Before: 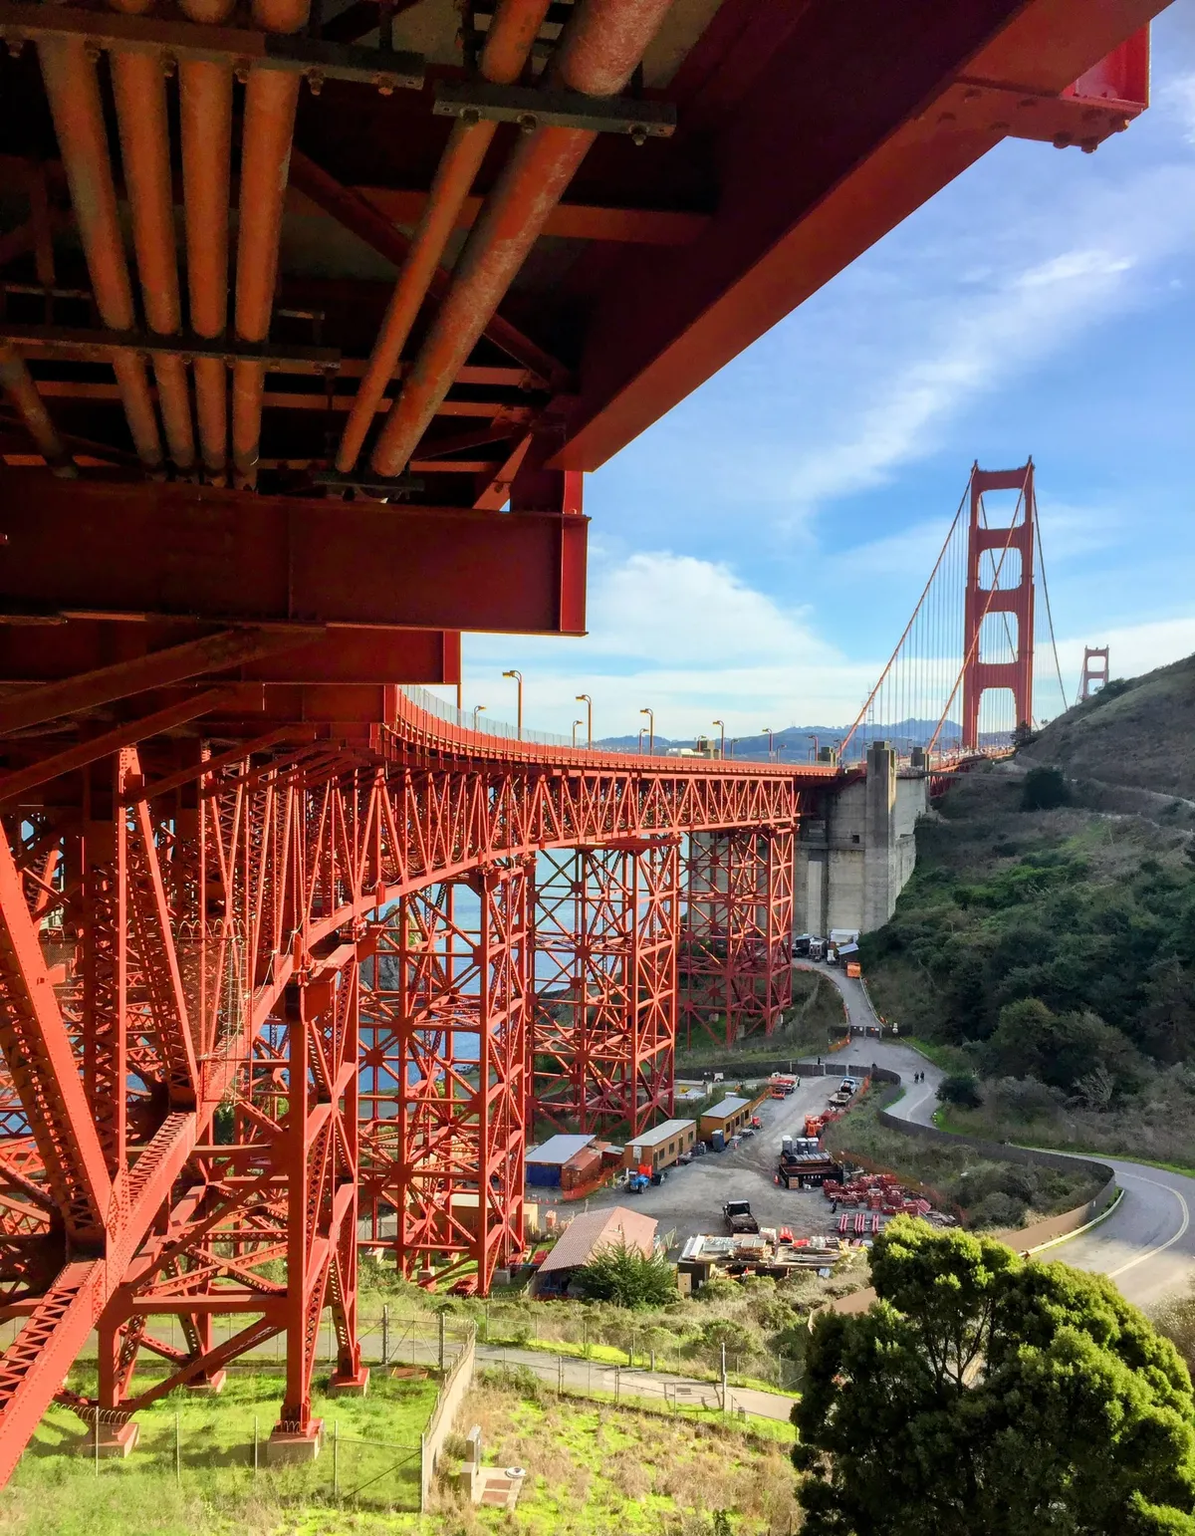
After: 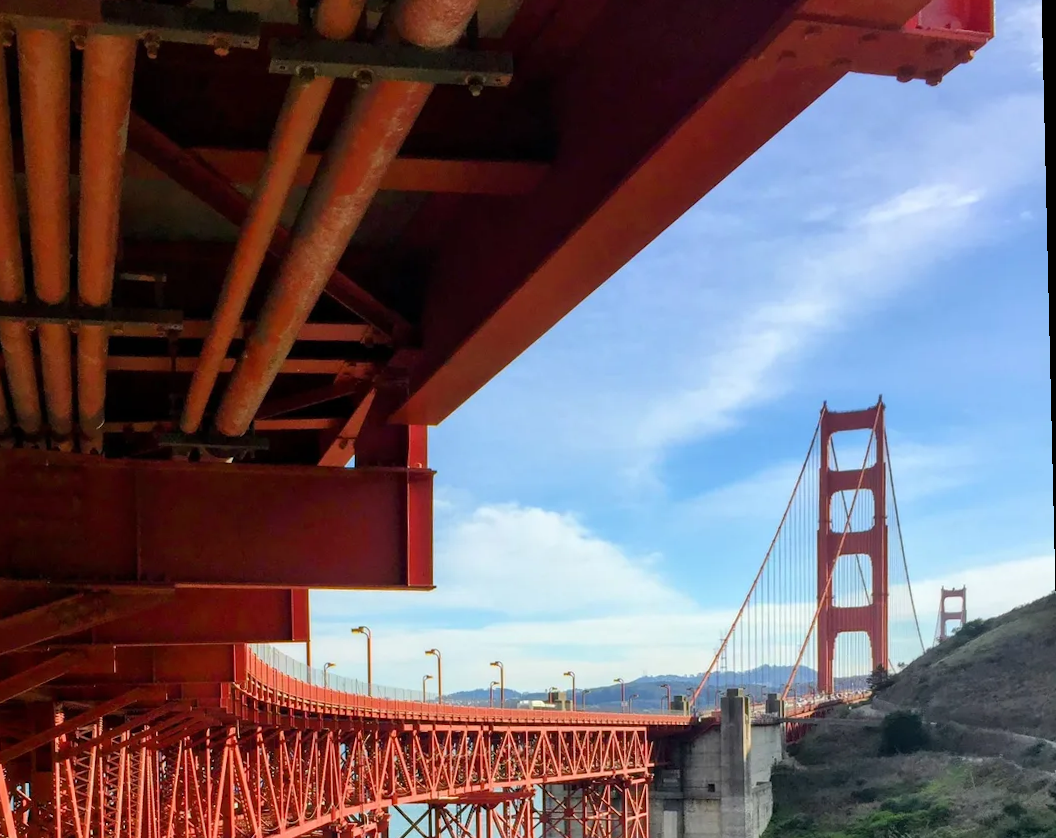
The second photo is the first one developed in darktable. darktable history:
rotate and perspective: rotation -1.32°, lens shift (horizontal) -0.031, crop left 0.015, crop right 0.985, crop top 0.047, crop bottom 0.982
crop and rotate: left 11.812%, bottom 42.776%
